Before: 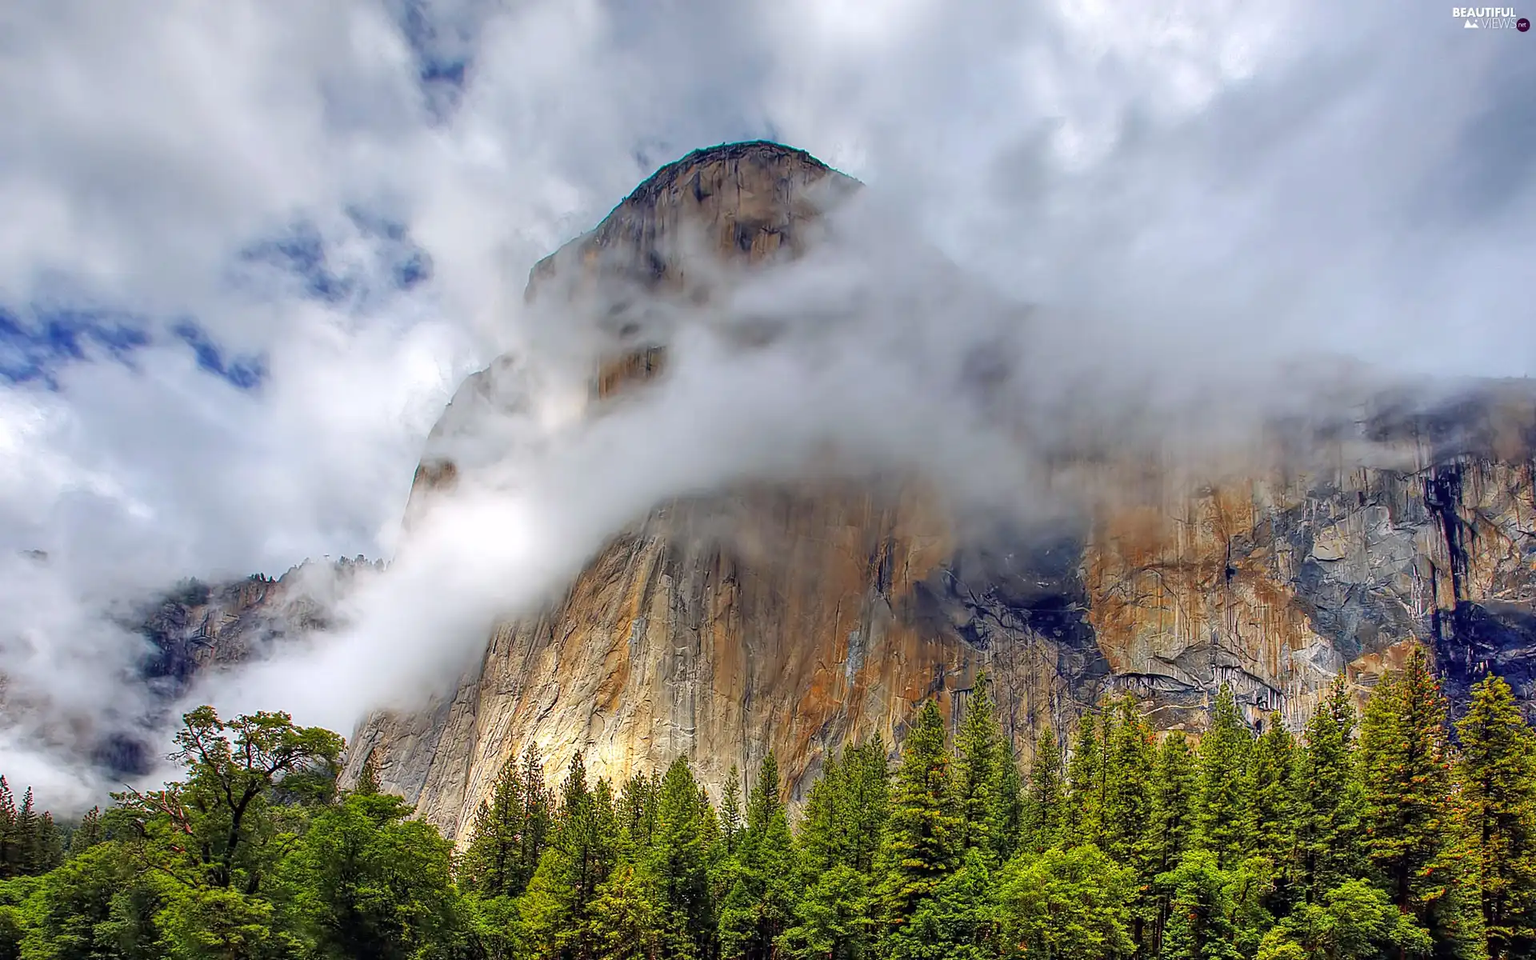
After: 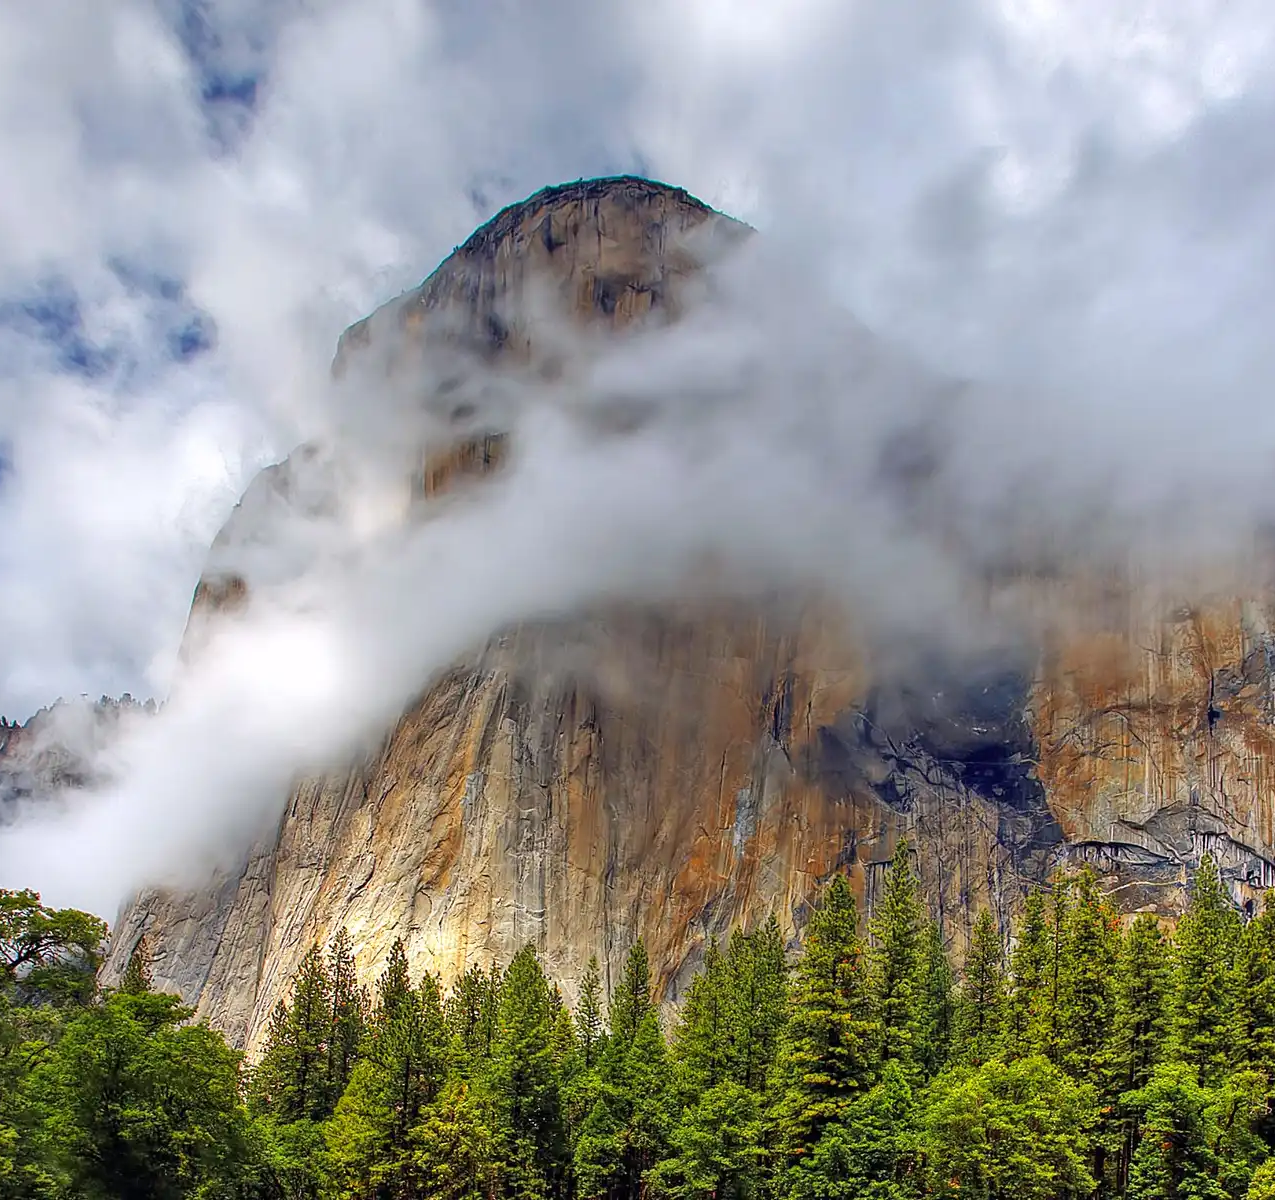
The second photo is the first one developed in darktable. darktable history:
crop: left 16.909%, right 16.659%
